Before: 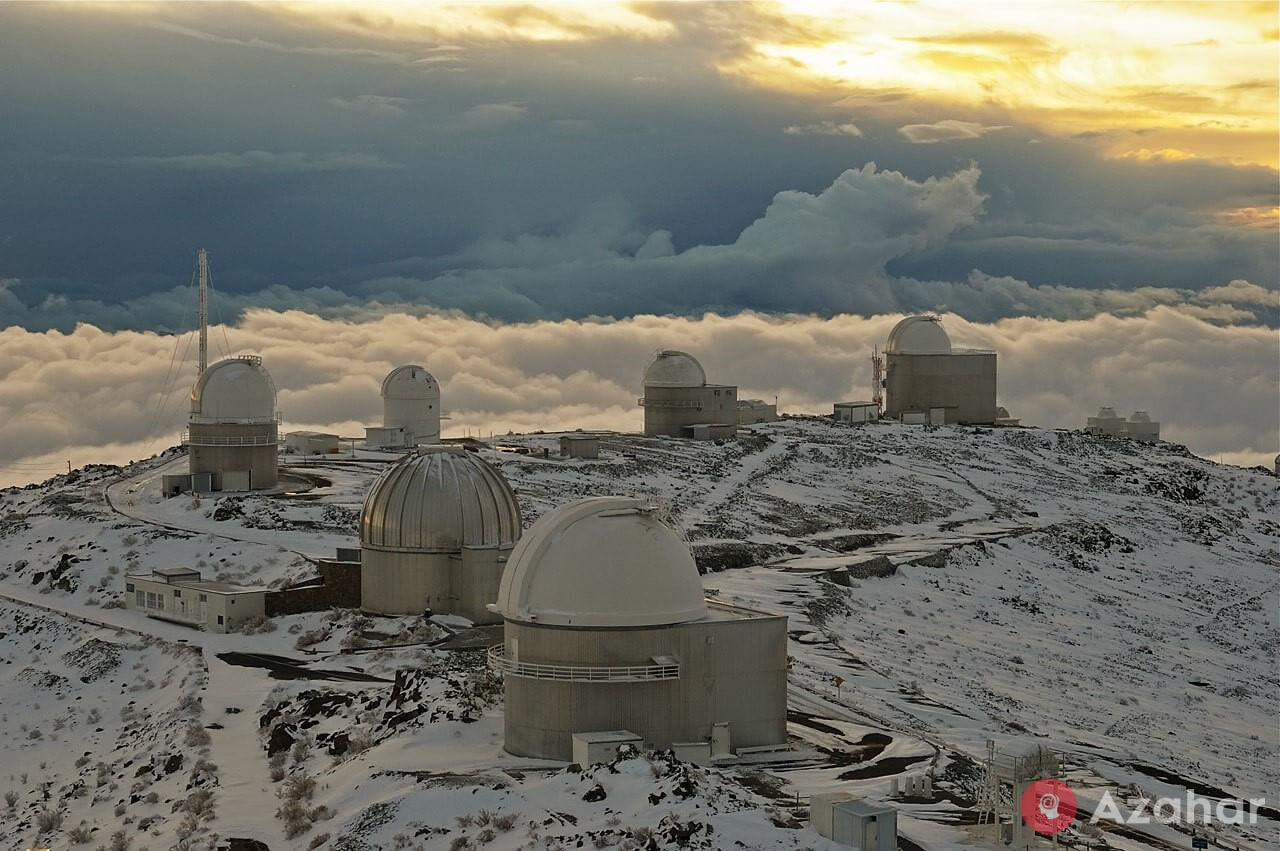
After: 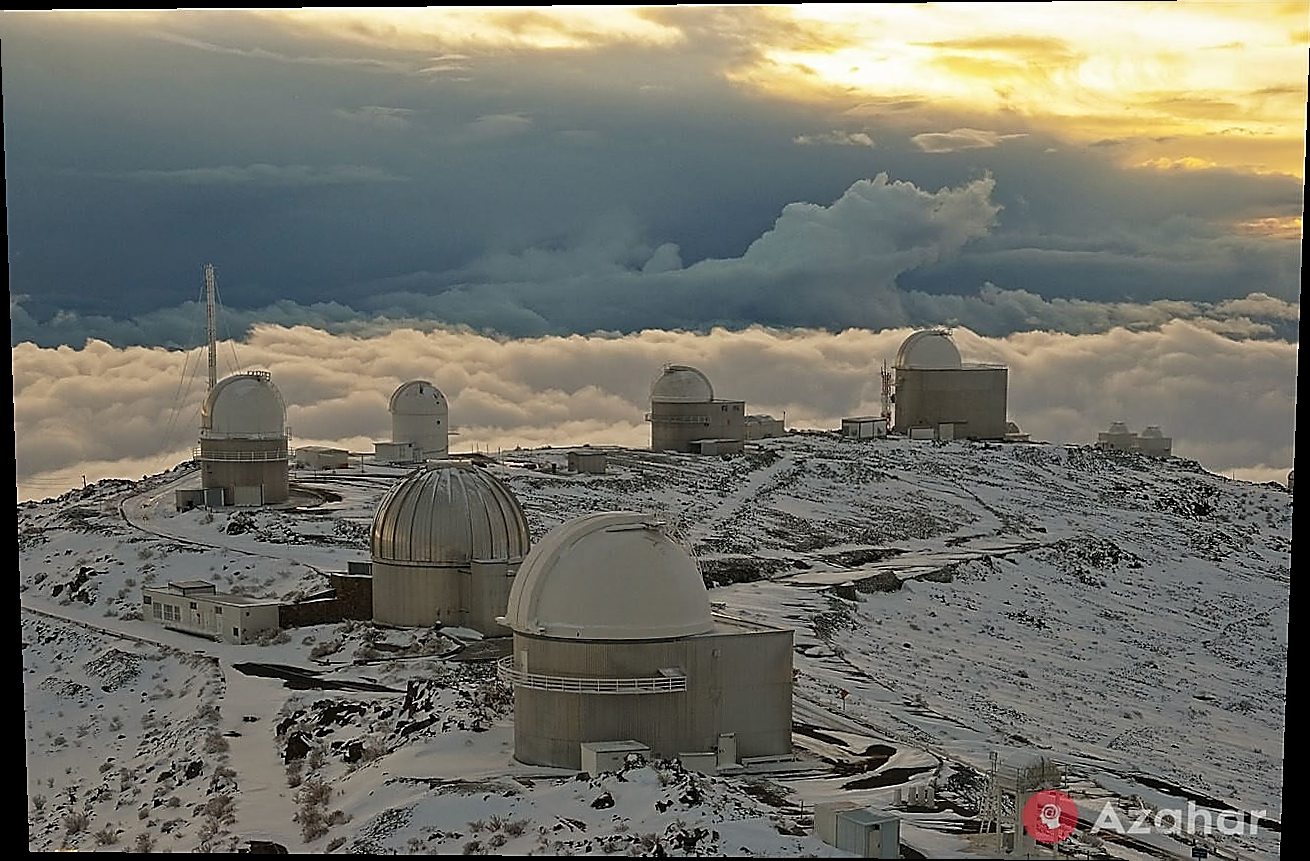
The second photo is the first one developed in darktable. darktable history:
rotate and perspective: lens shift (vertical) 0.048, lens shift (horizontal) -0.024, automatic cropping off
sharpen: radius 1.4, amount 1.25, threshold 0.7
